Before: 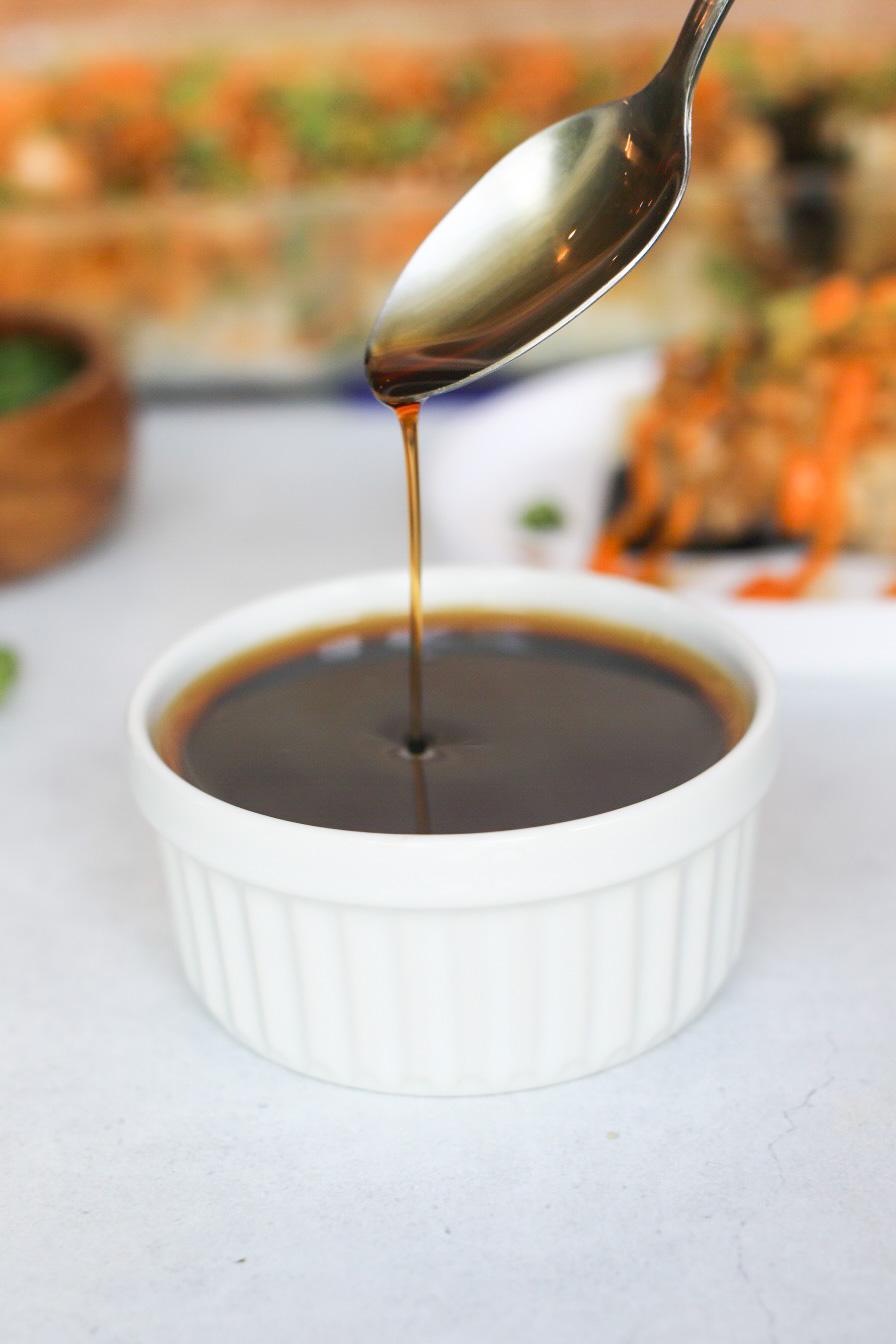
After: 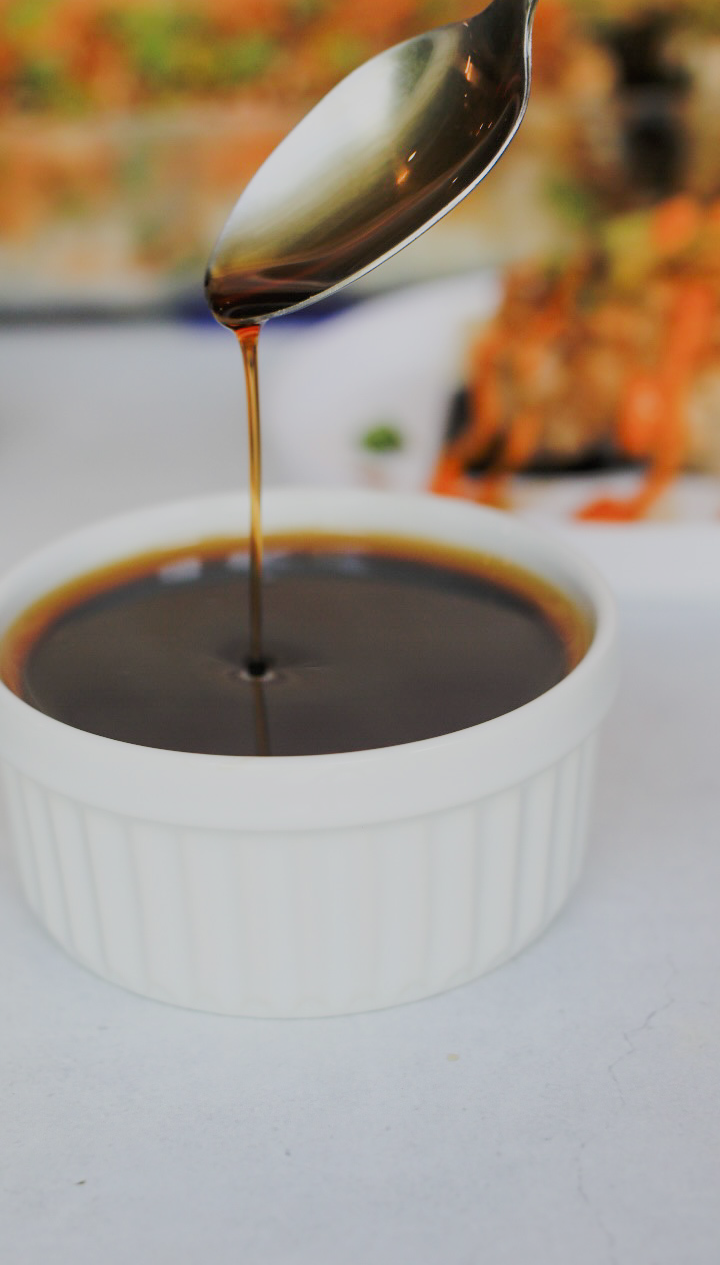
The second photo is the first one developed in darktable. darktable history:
crop and rotate: left 17.864%, top 5.818%, right 1.713%
tone curve: curves: ch0 [(0, 0) (0.003, 0.002) (0.011, 0.009) (0.025, 0.02) (0.044, 0.035) (0.069, 0.055) (0.1, 0.08) (0.136, 0.109) (0.177, 0.142) (0.224, 0.179) (0.277, 0.222) (0.335, 0.268) (0.399, 0.329) (0.468, 0.409) (0.543, 0.495) (0.623, 0.579) (0.709, 0.669) (0.801, 0.767) (0.898, 0.885) (1, 1)], preserve colors none
filmic rgb: black relative exposure -7.84 EV, white relative exposure 4.34 EV, threshold -0.301 EV, transition 3.19 EV, structure ↔ texture 99.3%, hardness 3.88, enable highlight reconstruction true
